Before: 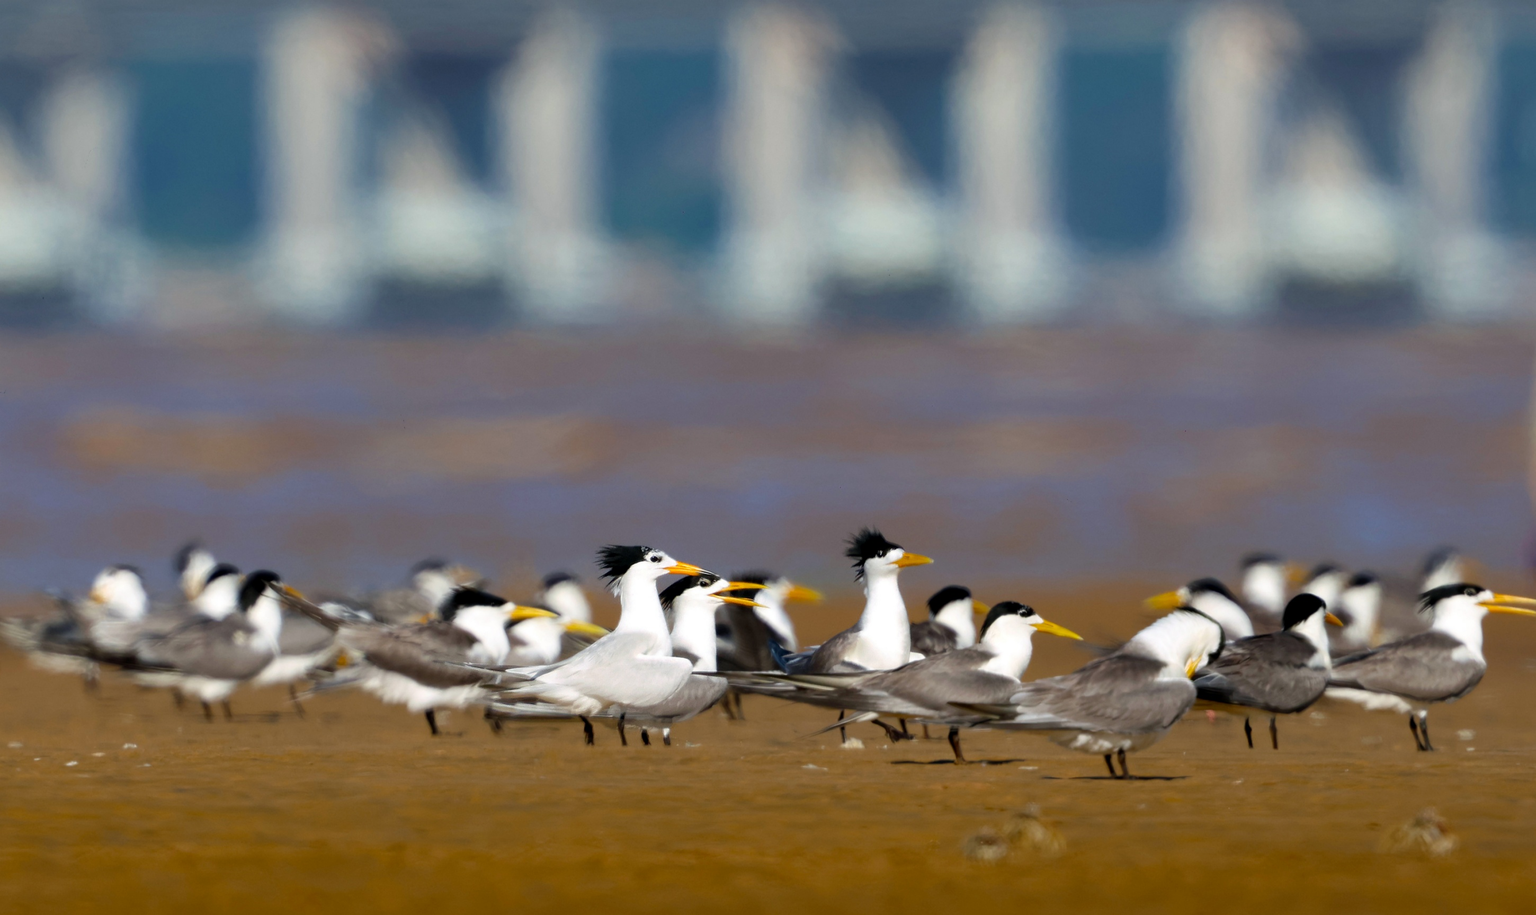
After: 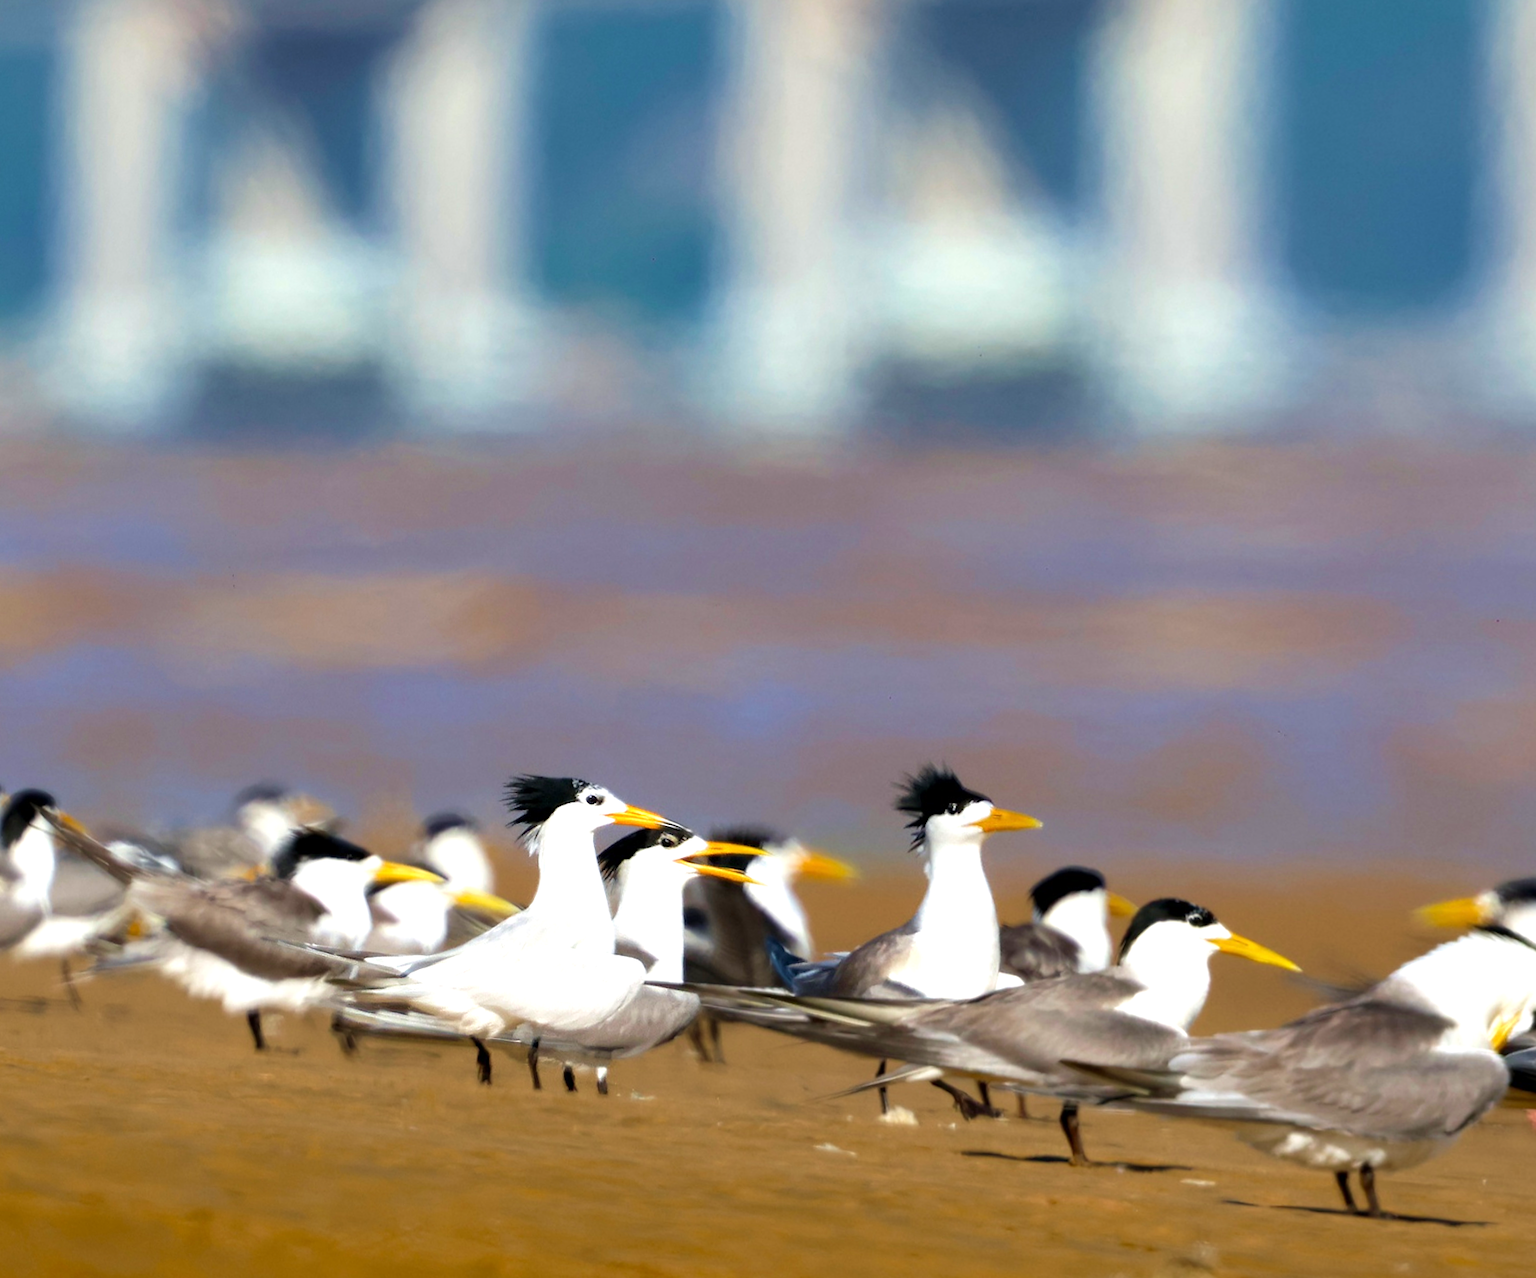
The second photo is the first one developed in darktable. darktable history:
exposure: exposure 0.636 EV, compensate highlight preservation false
crop: left 10.644%, right 26.528%
rotate and perspective: rotation 1.69°, lens shift (vertical) -0.023, lens shift (horizontal) -0.291, crop left 0.025, crop right 0.988, crop top 0.092, crop bottom 0.842
velvia: on, module defaults
